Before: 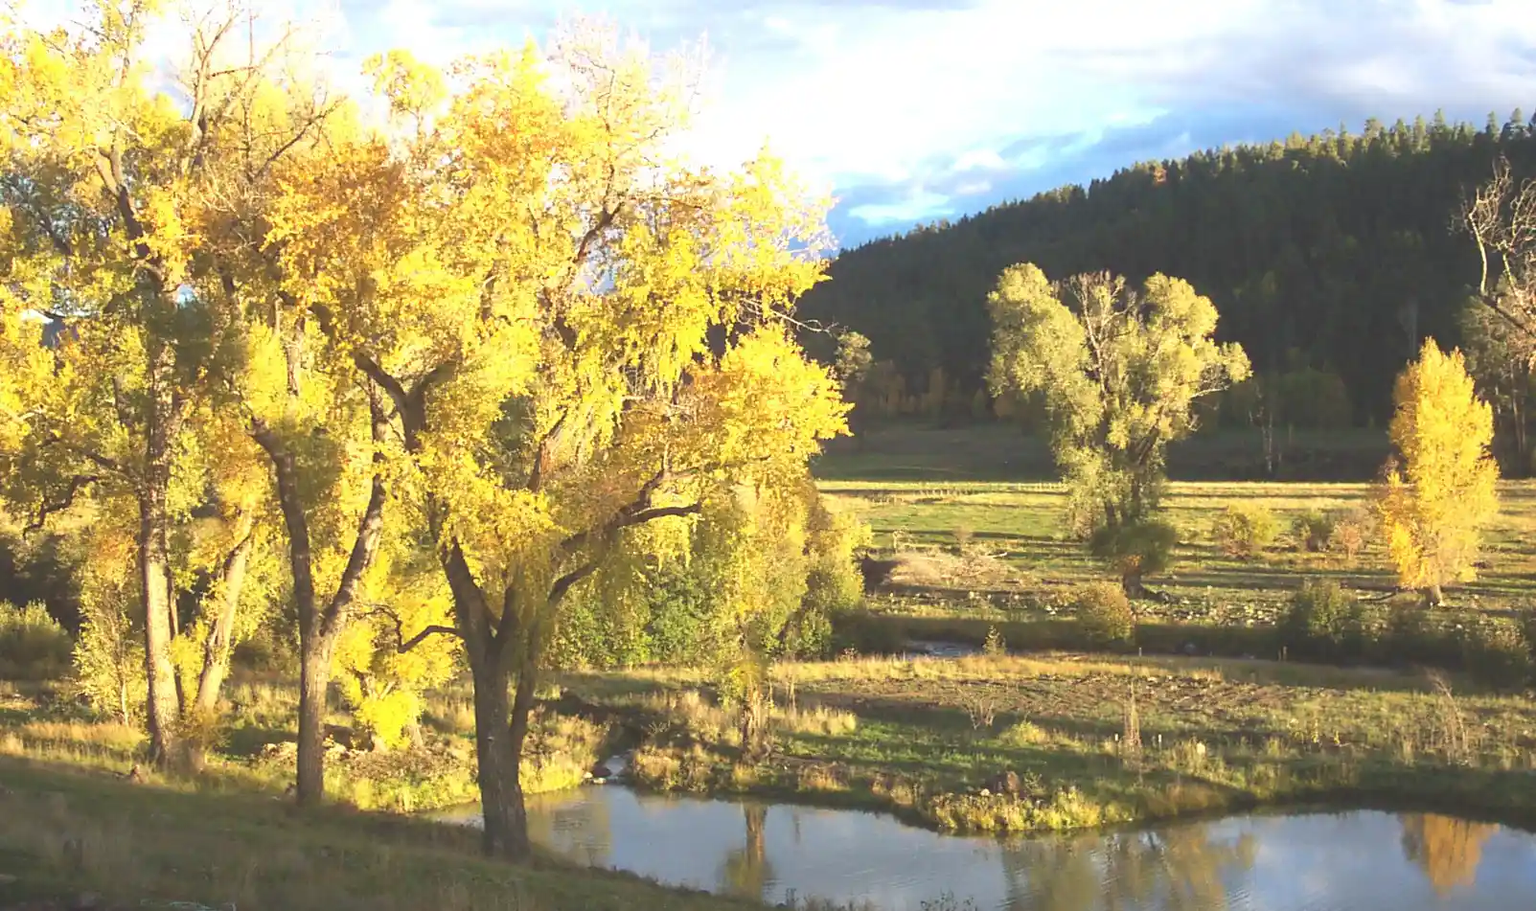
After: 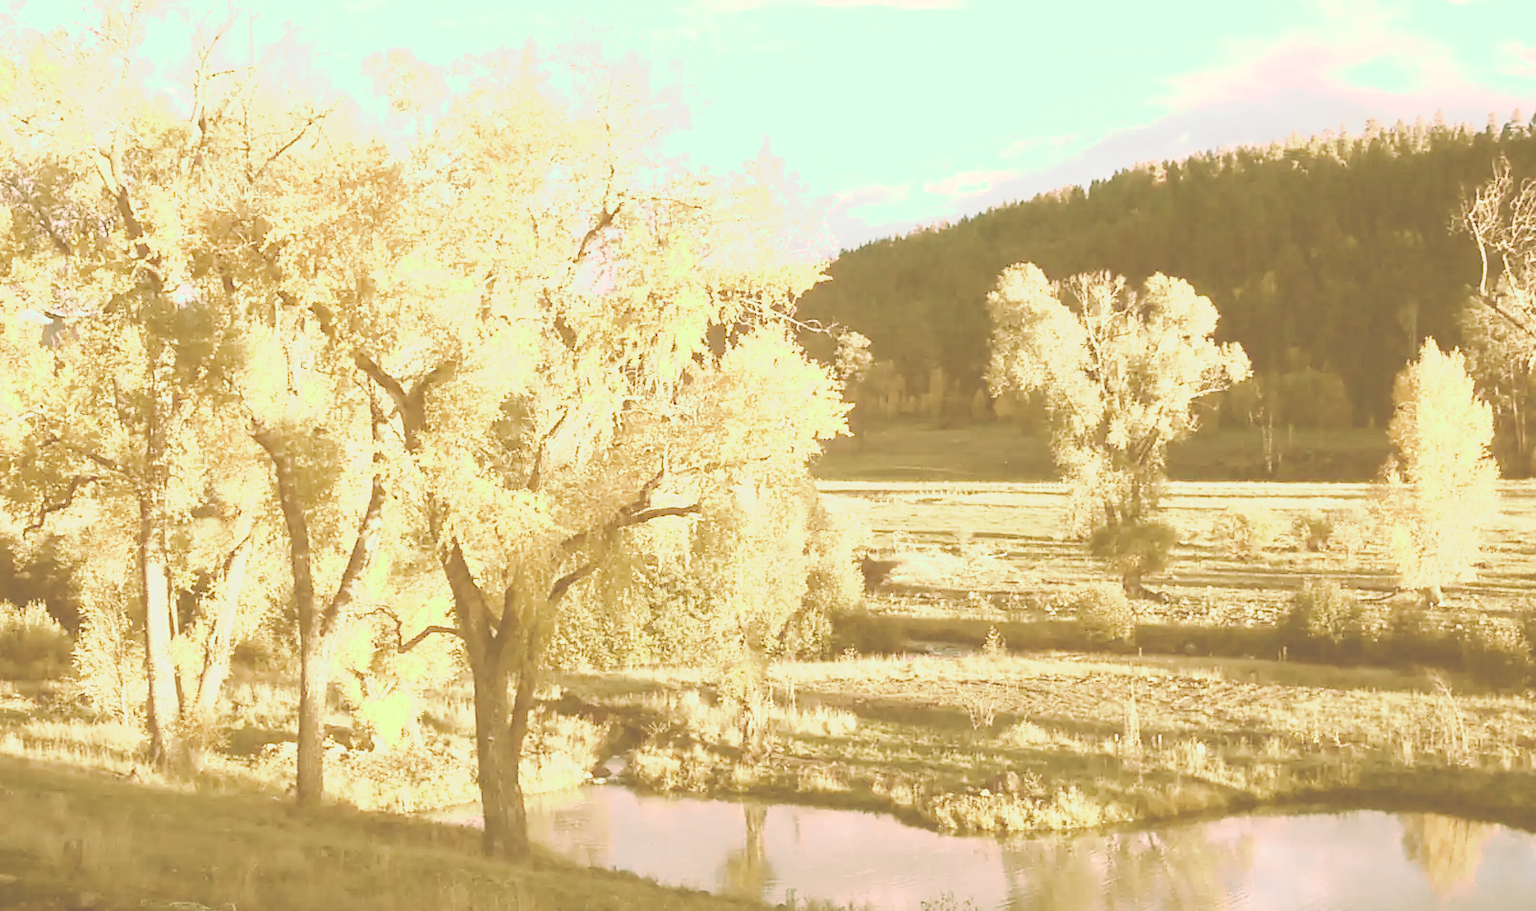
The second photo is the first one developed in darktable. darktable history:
tone curve: curves: ch0 [(0, 0) (0.003, 0.202) (0.011, 0.205) (0.025, 0.222) (0.044, 0.258) (0.069, 0.298) (0.1, 0.321) (0.136, 0.333) (0.177, 0.38) (0.224, 0.439) (0.277, 0.51) (0.335, 0.594) (0.399, 0.675) (0.468, 0.743) (0.543, 0.805) (0.623, 0.861) (0.709, 0.905) (0.801, 0.931) (0.898, 0.941) (1, 1)], preserve colors none
color look up table: target L [76.2, 76.56, 95.02, 72.95, 66.19, 73.95, 75.42, 66.79, 47.09, 60.37, 52.02, 42.9, 28.92, 25.39, 201.28, 94.21, 74.58, 69.95, 63.72, 46.23, 56.21, 56.87, 45.9, 27.43, 29.31, 25.47, 17.18, 1.847, 87.2, 84.53, 69.57, 56.04, 57.63, 47.36, 44.97, 45.4, 25.39, 16.23, 33.79, 27.12, 2.056, 96.1, 91.25, 96.87, 75.5, 62.15, 62.45, 53.03, 18.98], target a [44.27, 1.979, -54.89, -4.169, 6.724, -6.434, -4.037, -4.936, -33.58, 3.936, -7.679, -5.676, -17.2, 2.473, 0, -38.77, 9.165, 2.481, 15.3, 8.668, 16.55, 8.744, 26.55, 45.52, 19.37, 24.27, 12.68, 11.75, -17.61, 35.3, 19.61, 18.63, 9.058, 1.876, 32.3, 21.25, 42.28, 45.02, 13.2, 4.282, 3.228, -42.17, -40.31, 8.935, 6.867, -11.36, -11.78, 0.988, -12.01], target b [0.379, 38.89, 80.56, 46.69, 4.114, 29.85, 42.31, 28.06, 39.22, 40.27, 35.78, 24.37, 42.93, 42.85, -0.001, 53.11, 26.48, 48.42, 16.42, 47.02, 37.14, 30.73, 31.94, 13.95, 45.73, 20.54, 28.92, 2.946, 13.86, 28.57, 8.447, -15.85, 16.57, -23.37, -27.01, -9.276, 13.61, -8.064, 13.11, 22.69, -0.522, 29.55, 25.53, 25.39, 11.24, -7.964, 17.6, -1.347, 19.9], num patches 49
